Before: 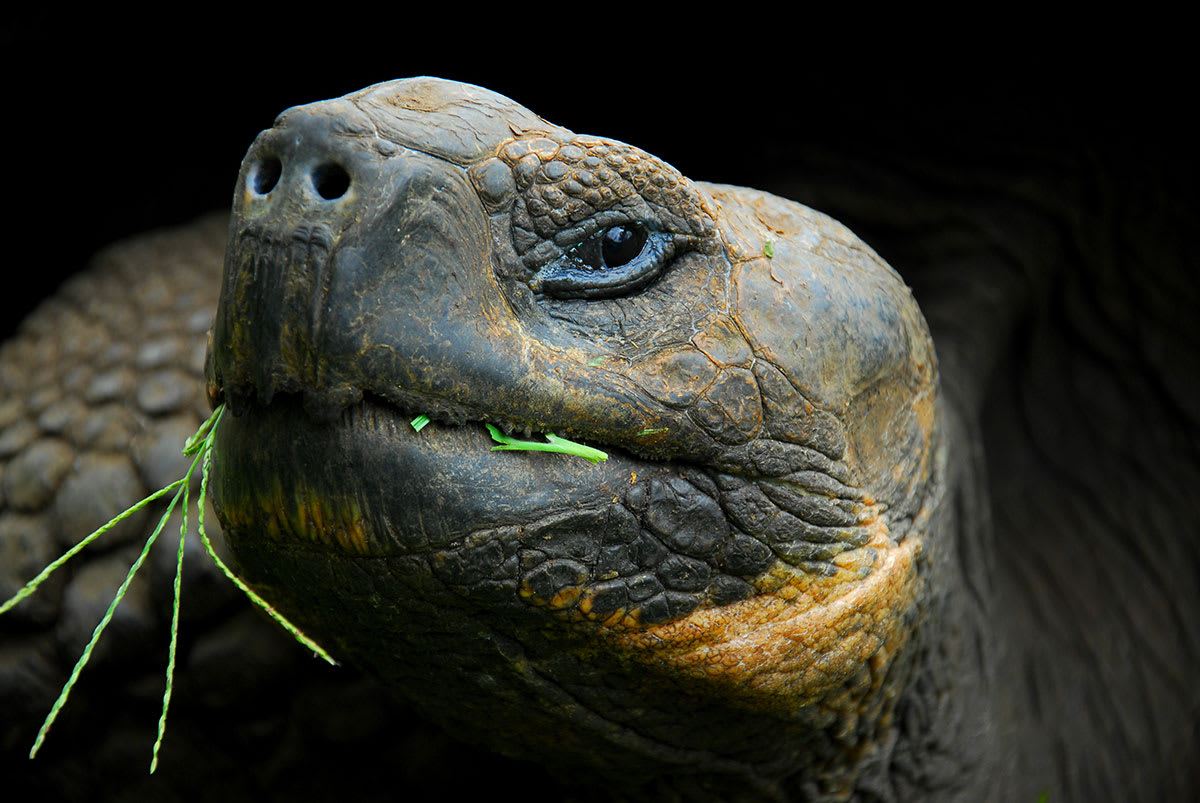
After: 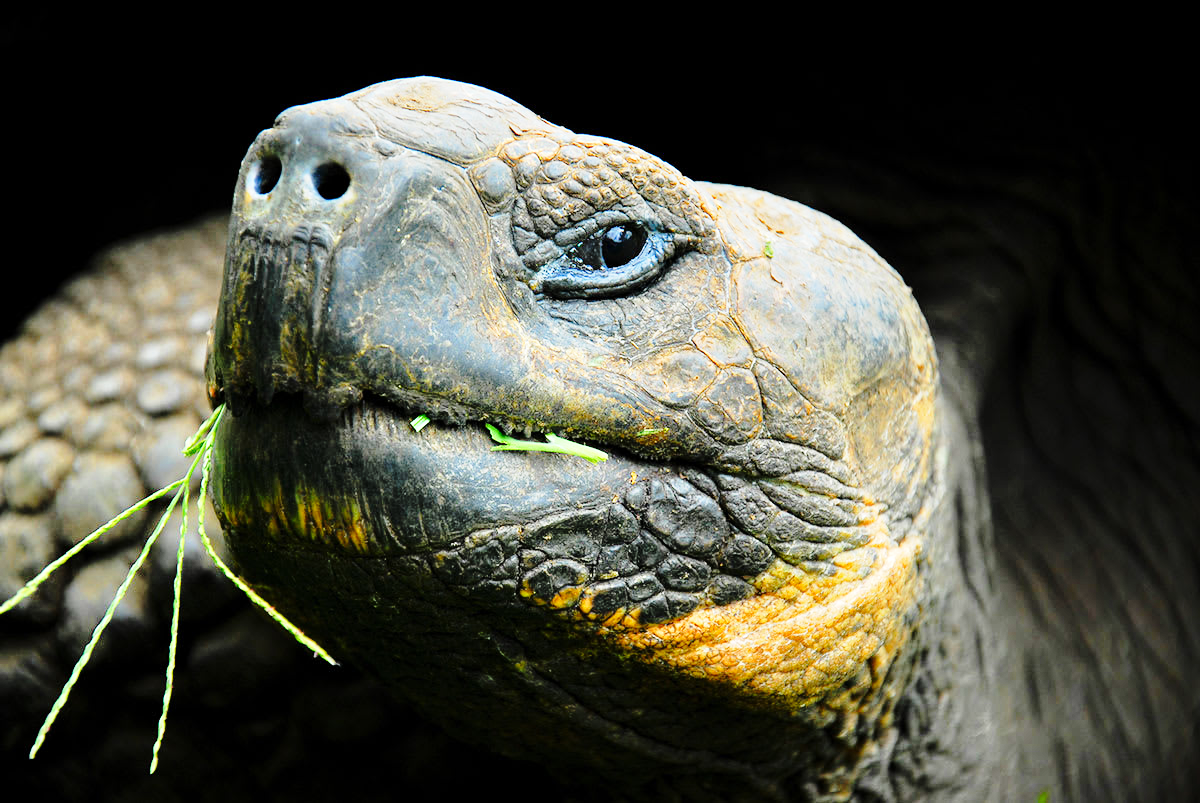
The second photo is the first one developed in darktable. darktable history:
tone equalizer: -7 EV 0.15 EV, -6 EV 0.6 EV, -5 EV 1.15 EV, -4 EV 1.33 EV, -3 EV 1.15 EV, -2 EV 0.6 EV, -1 EV 0.15 EV, mask exposure compensation -0.5 EV
base curve: curves: ch0 [(0, 0) (0.028, 0.03) (0.121, 0.232) (0.46, 0.748) (0.859, 0.968) (1, 1)], preserve colors none
exposure: exposure -0.05 EV
